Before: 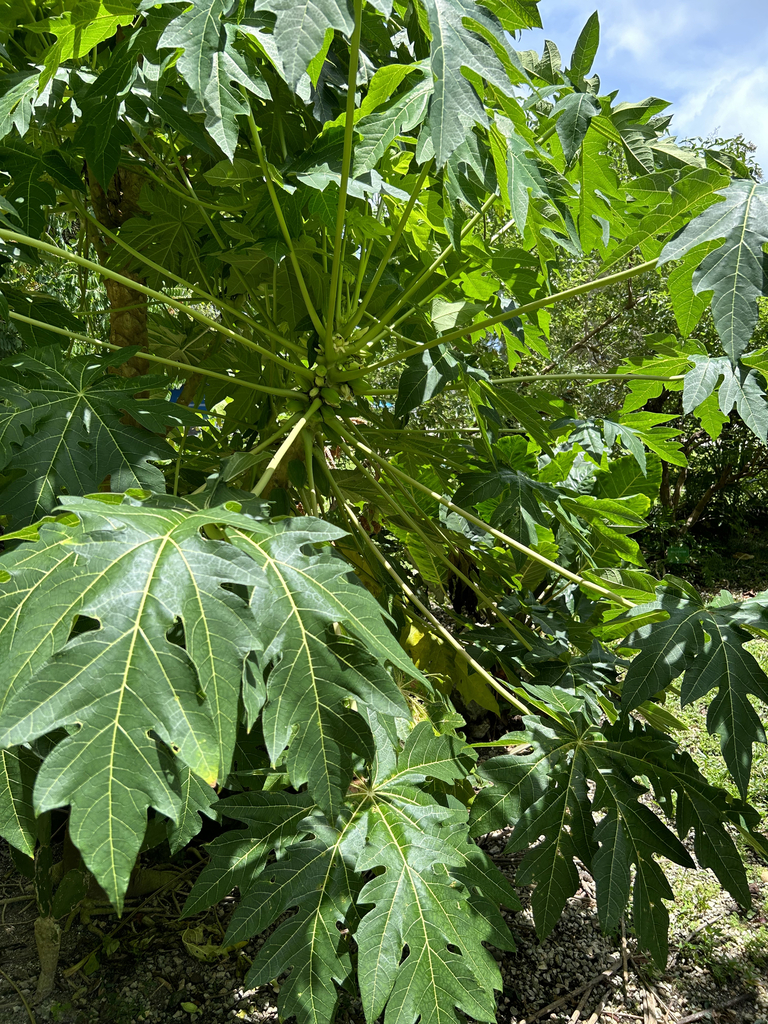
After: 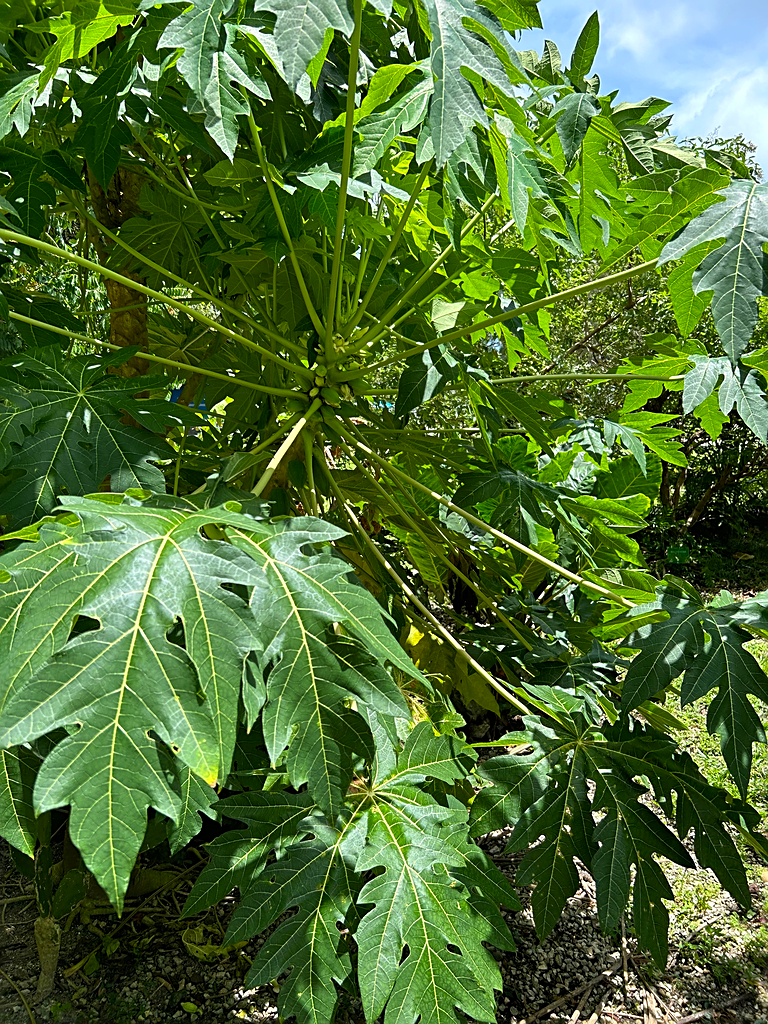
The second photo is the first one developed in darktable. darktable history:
sharpen: on, module defaults
color balance rgb: perceptual saturation grading › global saturation 0.079%, global vibrance 20%
